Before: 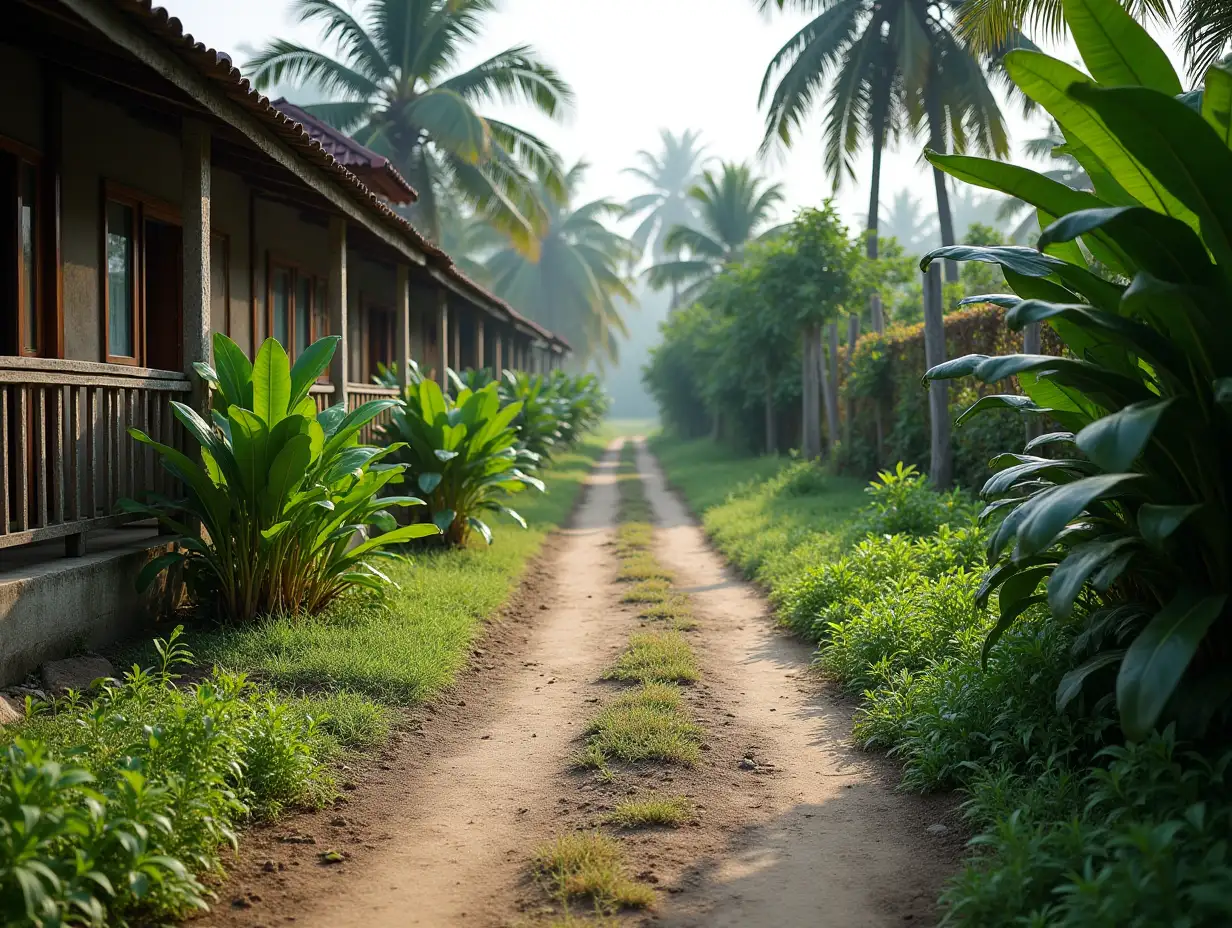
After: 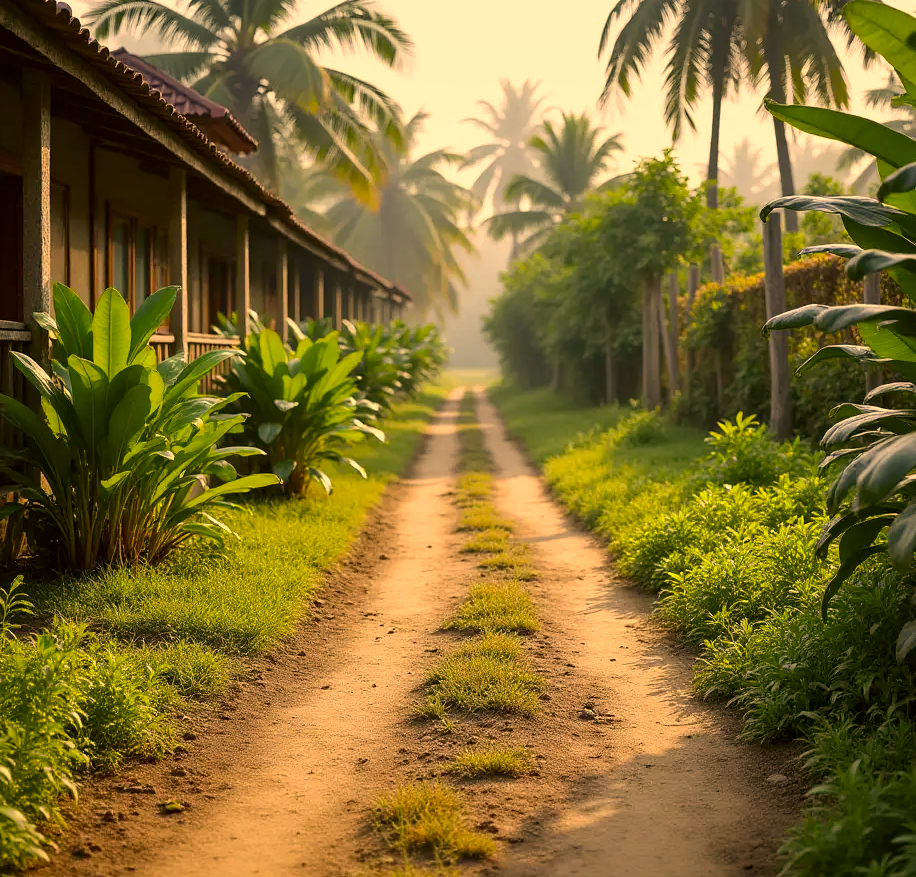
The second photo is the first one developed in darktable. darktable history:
local contrast: mode bilateral grid, contrast 20, coarseness 50, detail 119%, midtone range 0.2
crop and rotate: left 13.033%, top 5.406%, right 12.575%
color correction: highlights a* 18.49, highlights b* 35.57, shadows a* 1.02, shadows b* 6.81, saturation 1.05
contrast brightness saturation: contrast 0.012, saturation -0.051
